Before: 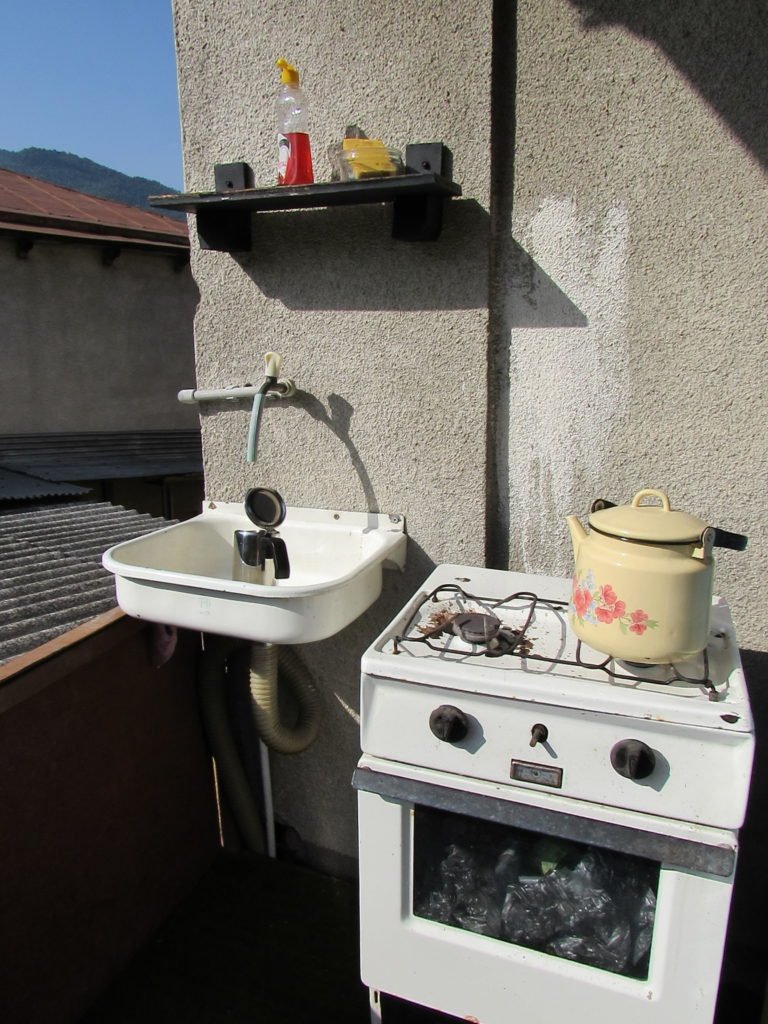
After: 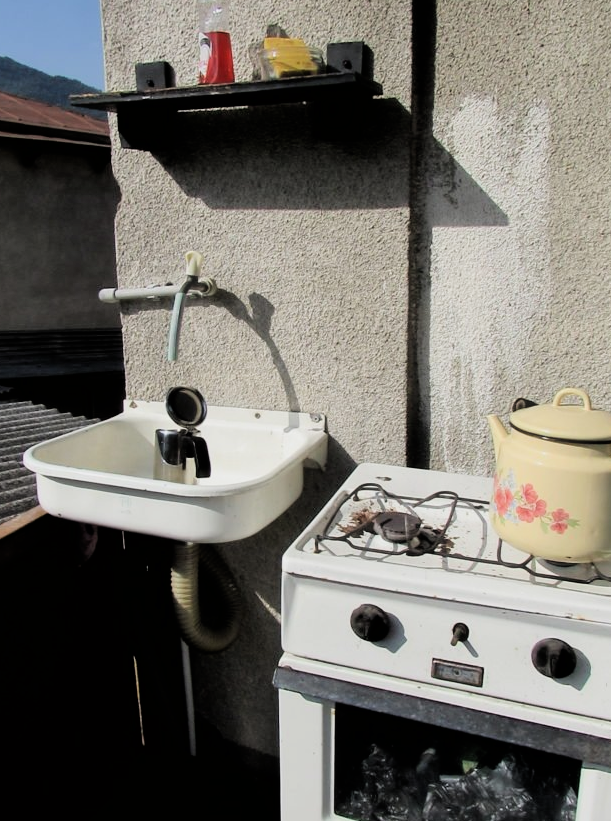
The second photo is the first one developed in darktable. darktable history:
haze removal: strength -0.051, adaptive false
filmic rgb: black relative exposure -5.08 EV, white relative exposure 3.19 EV, hardness 3.45, contrast 1.2, highlights saturation mix -29.88%
crop and rotate: left 10.369%, top 9.919%, right 10.059%, bottom 9.873%
